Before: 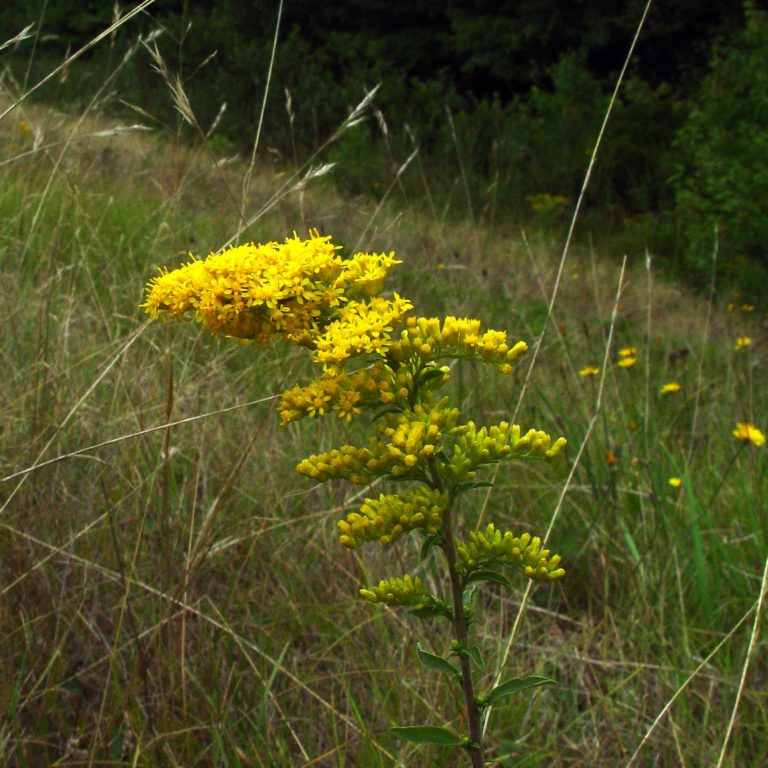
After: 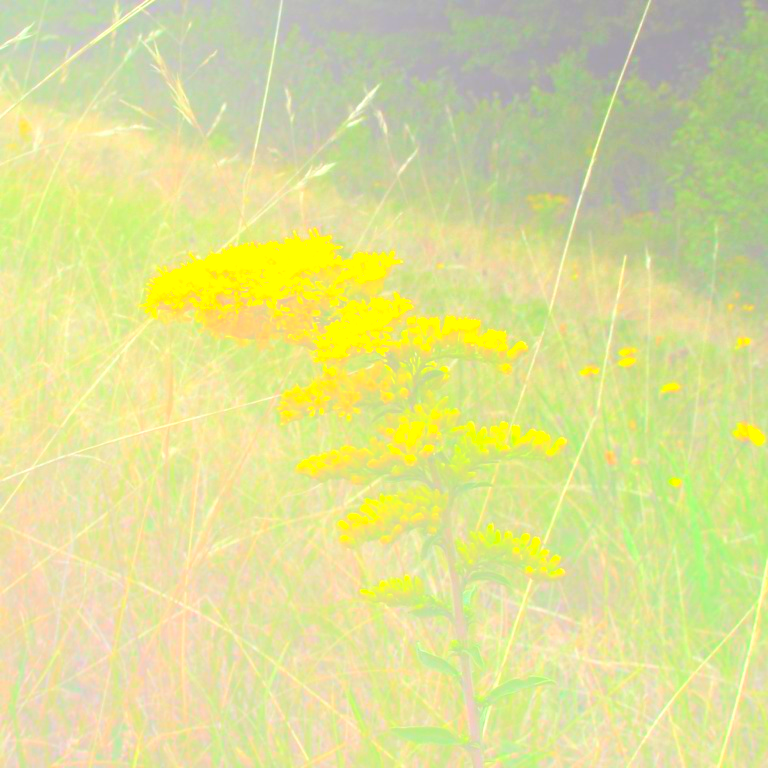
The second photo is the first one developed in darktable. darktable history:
exposure: black level correction 0, exposure 1.2 EV, compensate exposure bias true, compensate highlight preservation false
bloom: size 70%, threshold 25%, strength 70%
color correction: saturation 1.1
